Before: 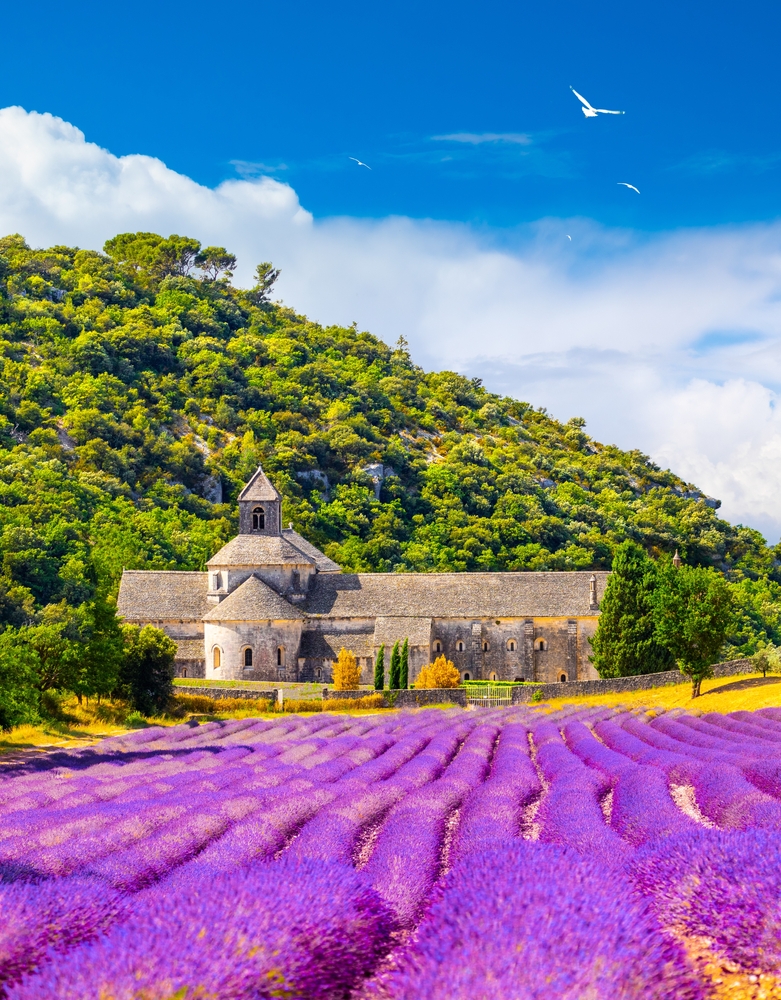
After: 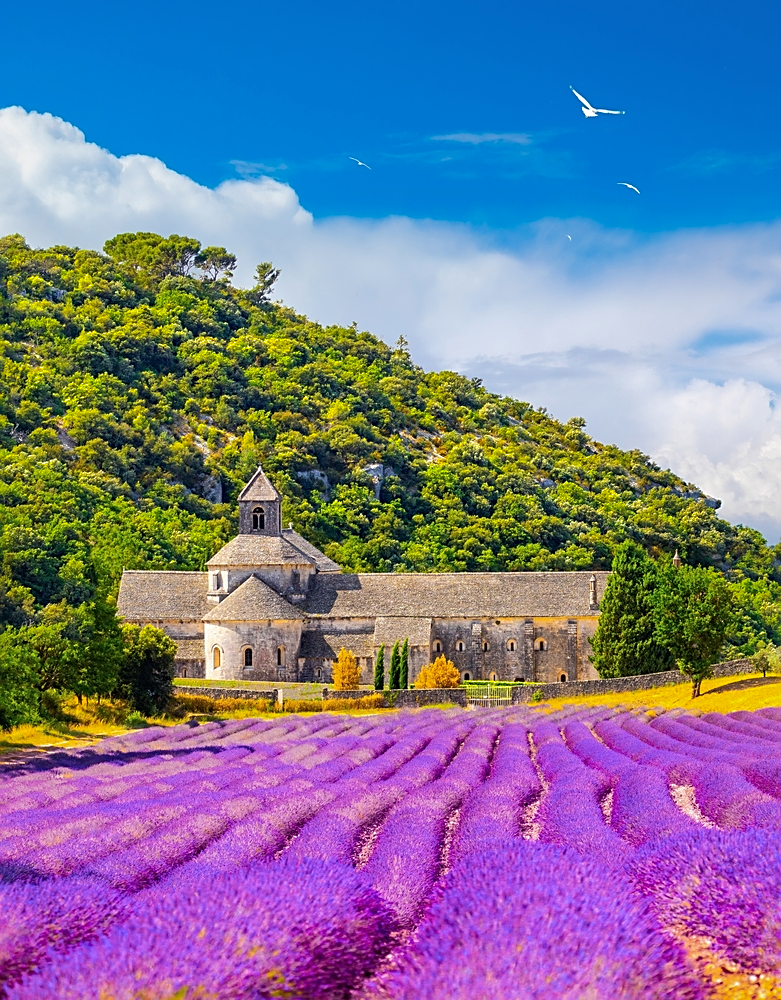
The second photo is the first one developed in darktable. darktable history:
shadows and highlights: shadows 30.25
sharpen: on, module defaults
